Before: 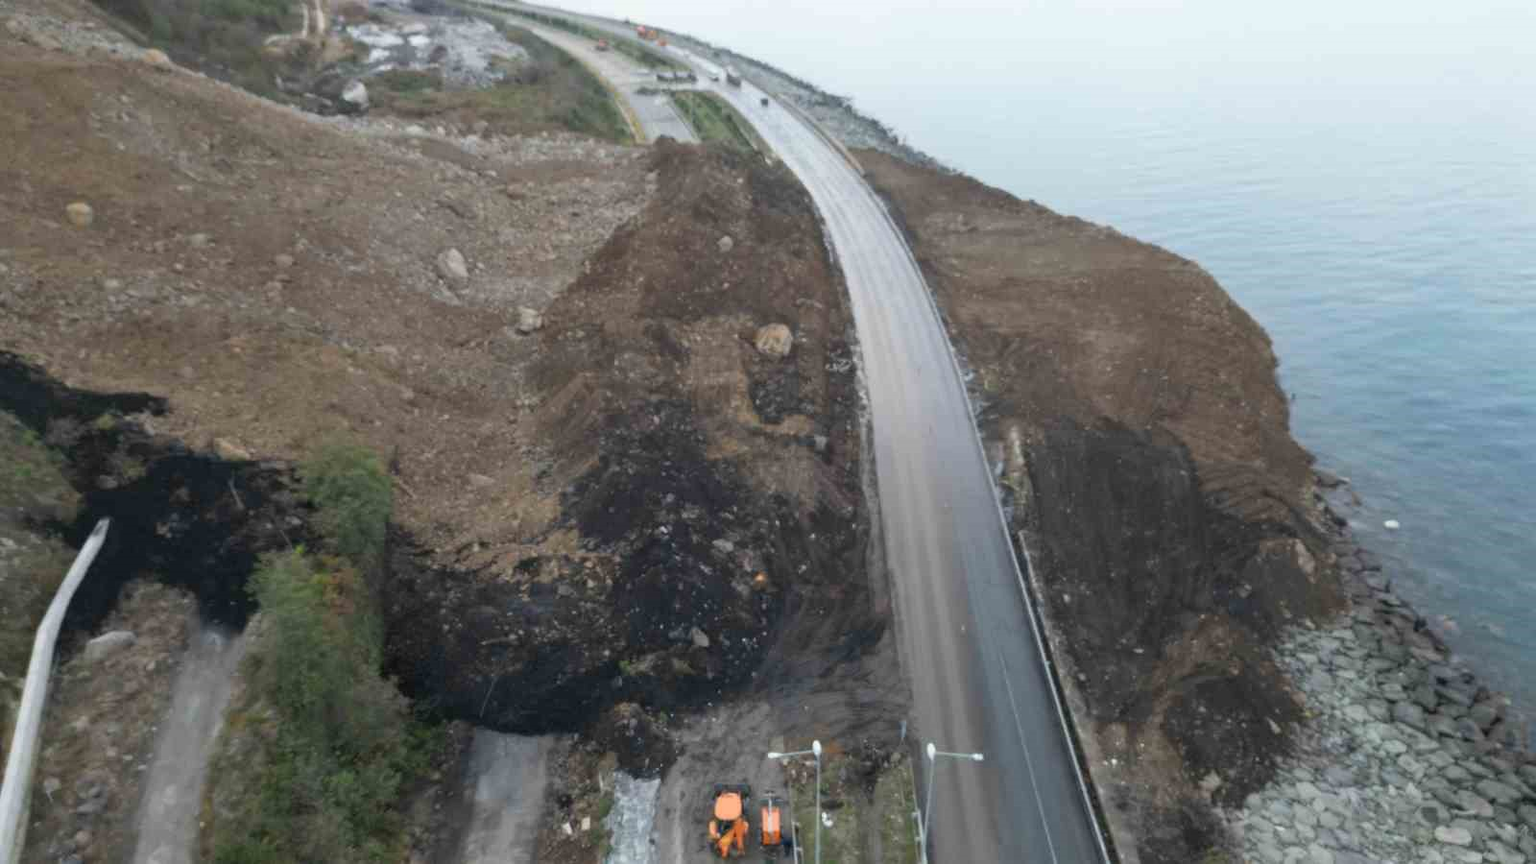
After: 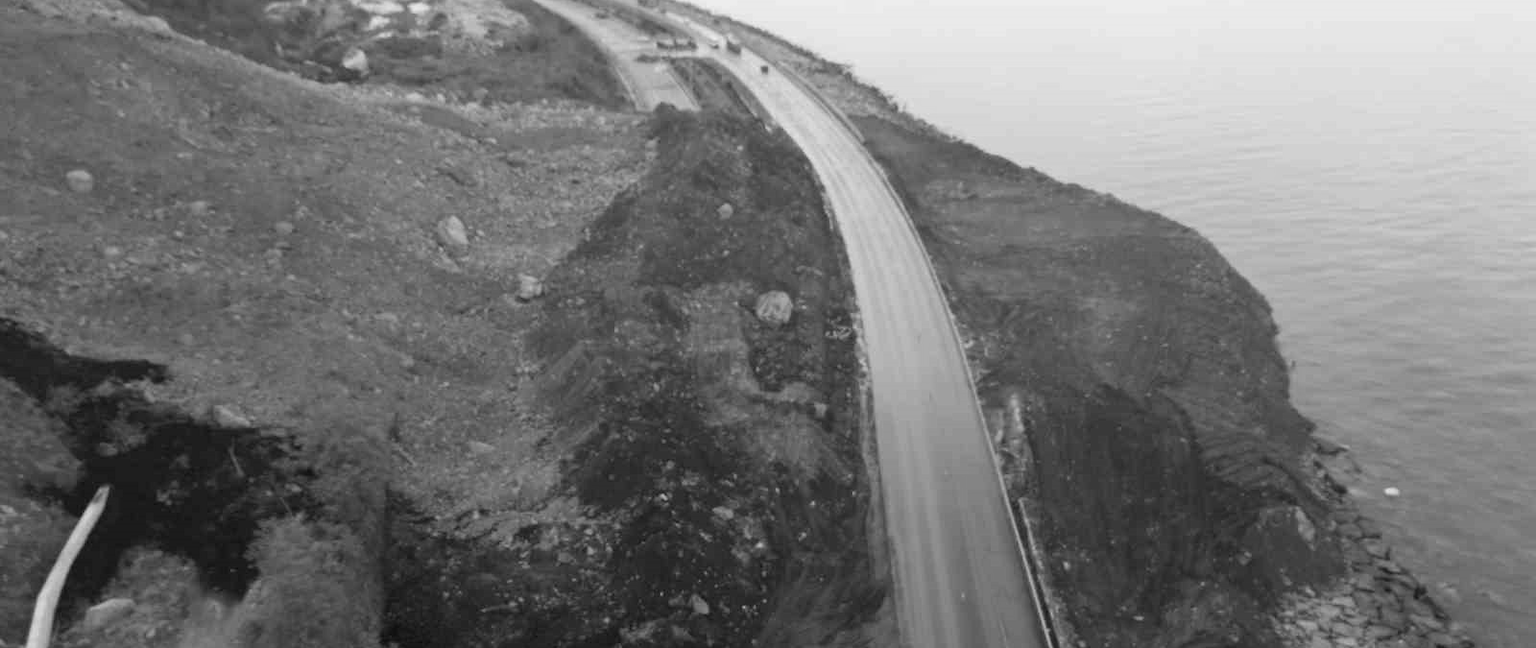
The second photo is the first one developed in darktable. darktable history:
crop: top 3.857%, bottom 21.132%
monochrome: a -6.99, b 35.61, size 1.4
